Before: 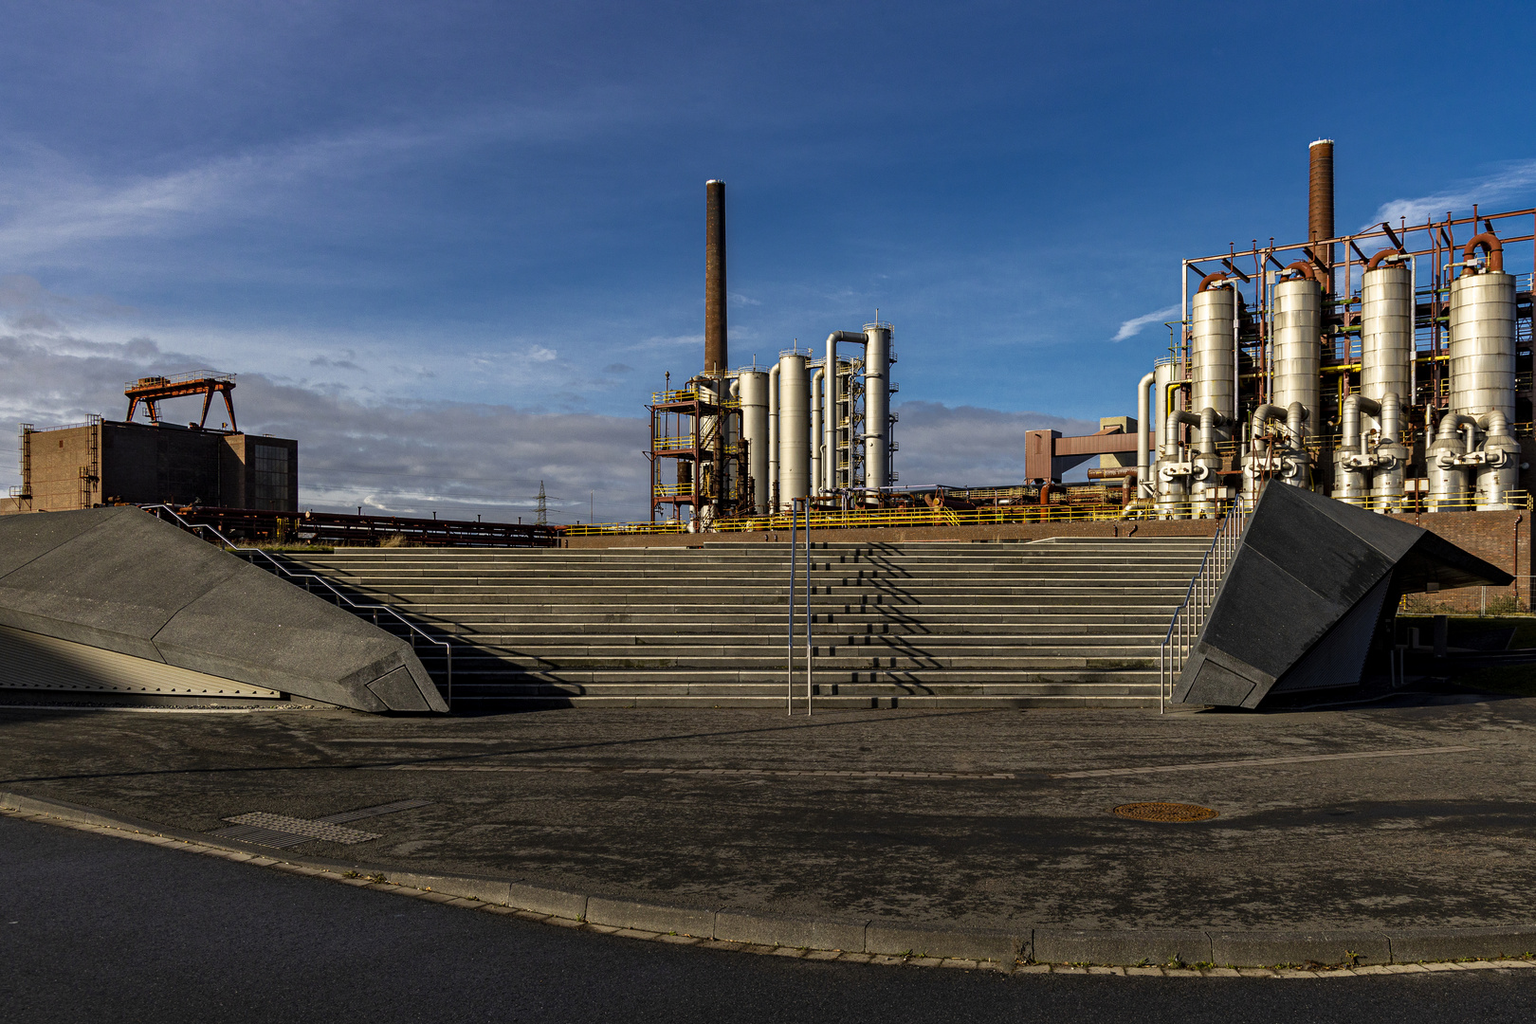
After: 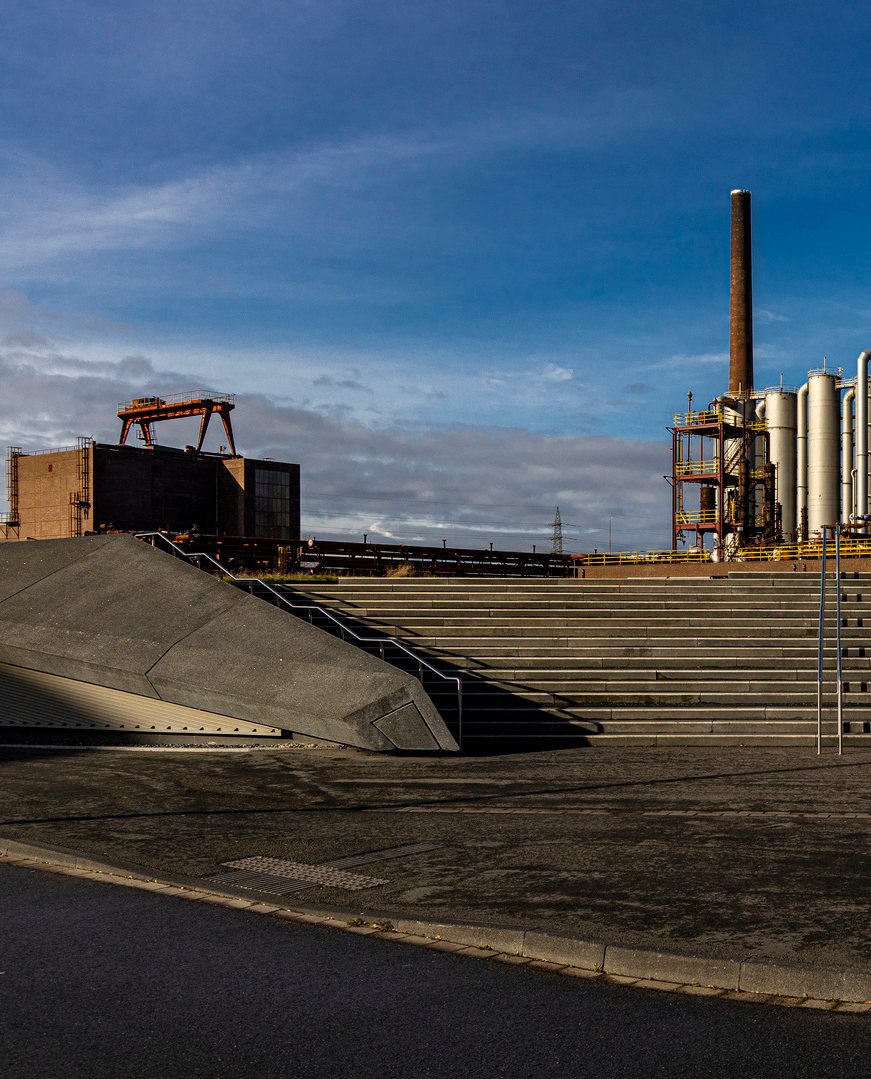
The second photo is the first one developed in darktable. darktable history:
crop: left 0.908%, right 45.291%, bottom 0.085%
